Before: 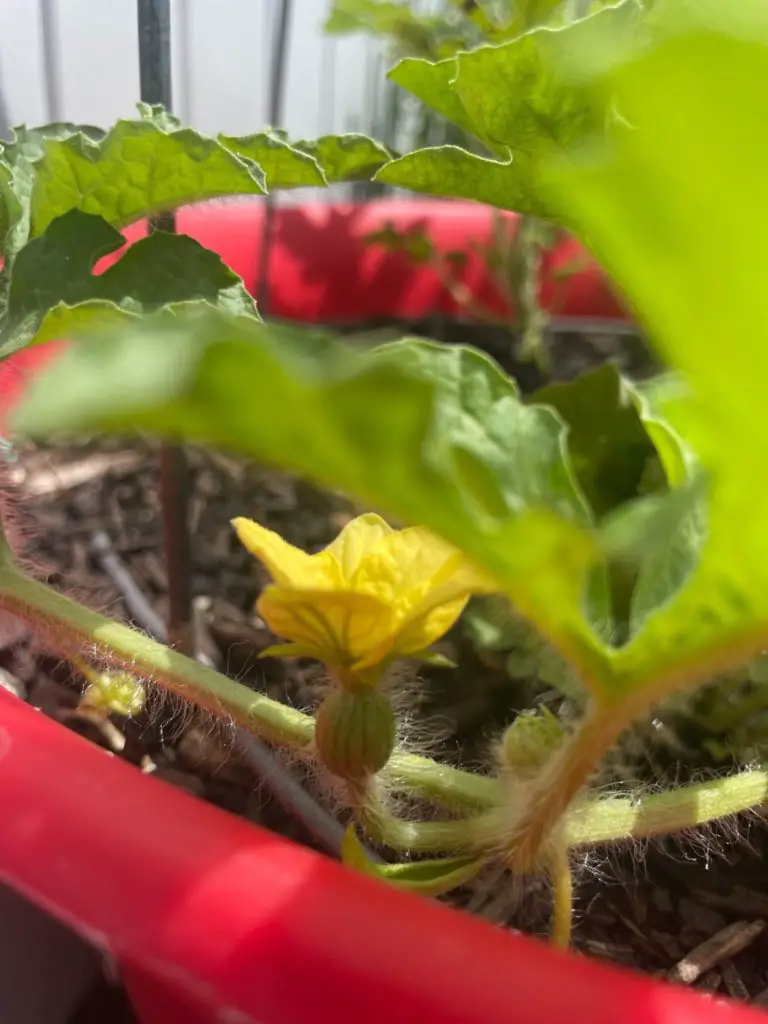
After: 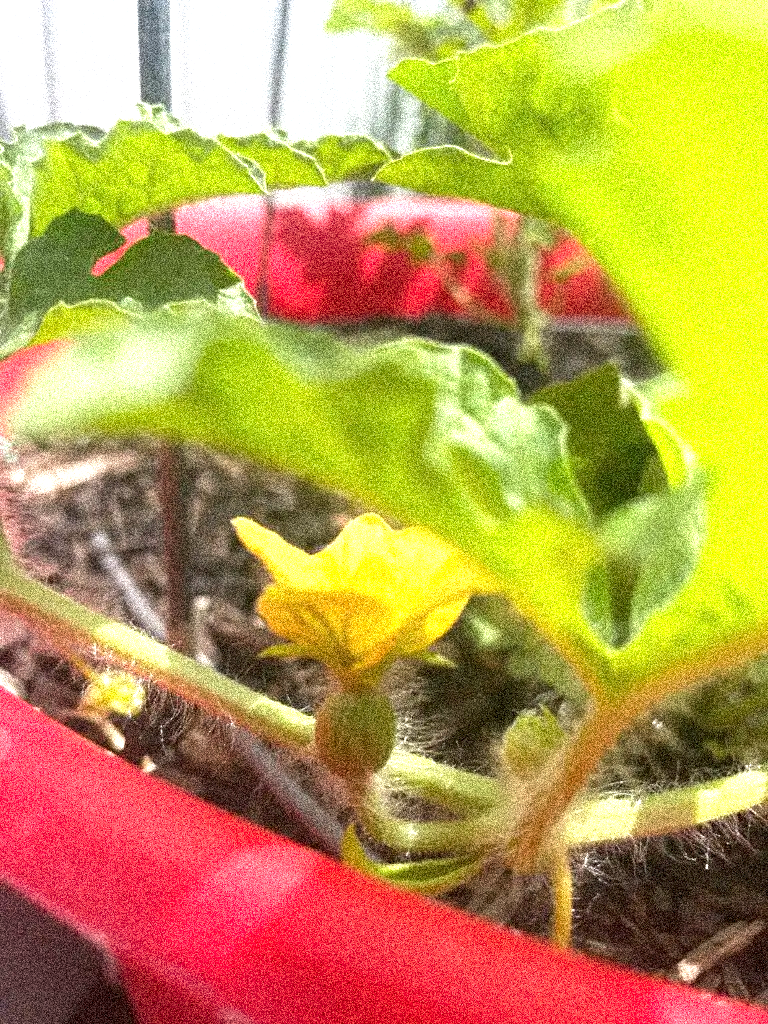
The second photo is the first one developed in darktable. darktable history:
grain: coarseness 3.75 ISO, strength 100%, mid-tones bias 0%
exposure: black level correction 0, exposure 1.2 EV, compensate exposure bias true, compensate highlight preservation false
